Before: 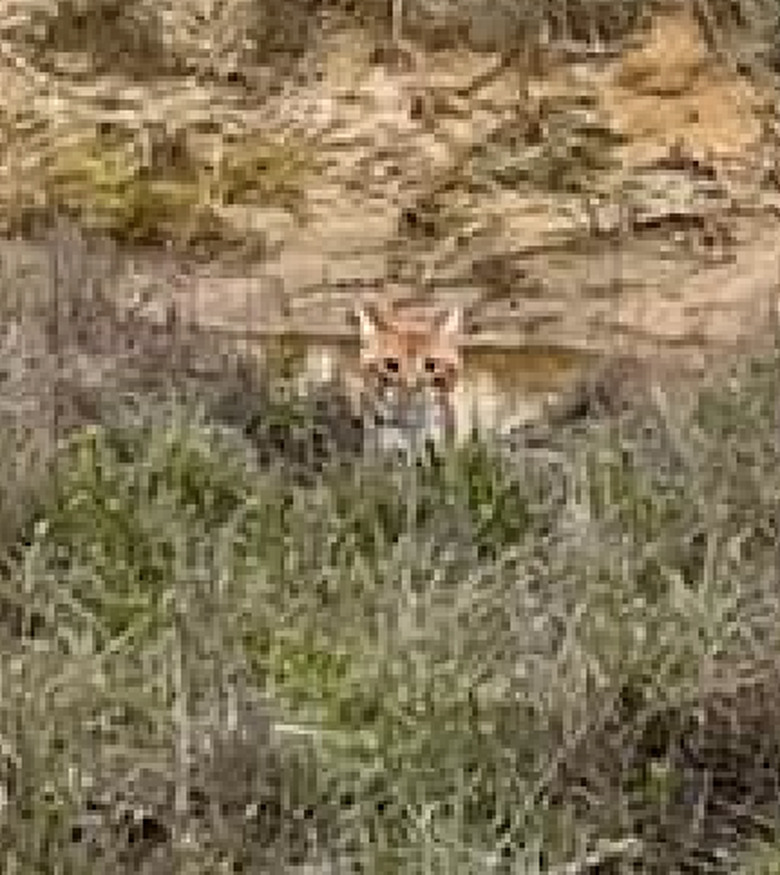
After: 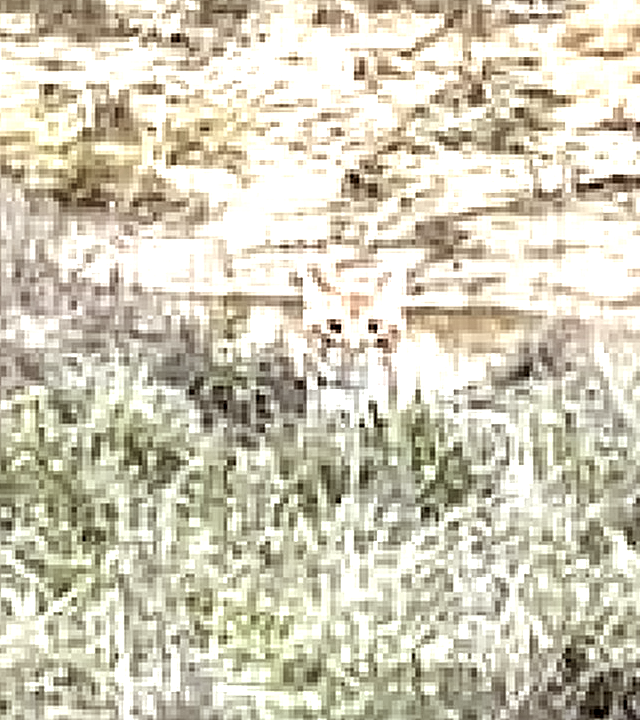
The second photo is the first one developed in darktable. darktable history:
levels: levels [0.062, 0.494, 0.925]
exposure: black level correction 0, exposure 1.464 EV, compensate highlight preservation false
color zones: curves: ch1 [(0, 0.292) (0.001, 0.292) (0.2, 0.264) (0.4, 0.248) (0.6, 0.248) (0.8, 0.264) (0.999, 0.292) (1, 0.292)]
crop and rotate: left 7.37%, top 4.558%, right 10.52%, bottom 13.051%
color correction: highlights a* -5.08, highlights b* -3.09, shadows a* 3.7, shadows b* 4.31
sharpen: amount 0.464
local contrast: highlights 107%, shadows 102%, detail 131%, midtone range 0.2
